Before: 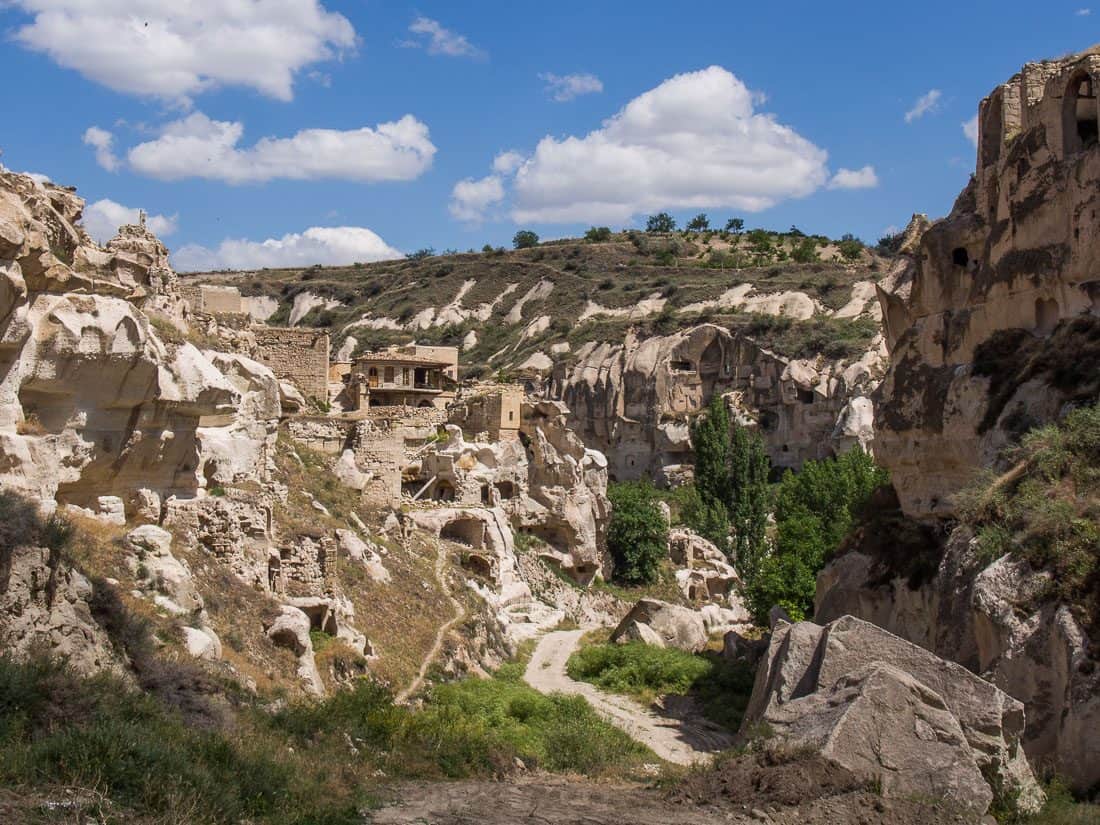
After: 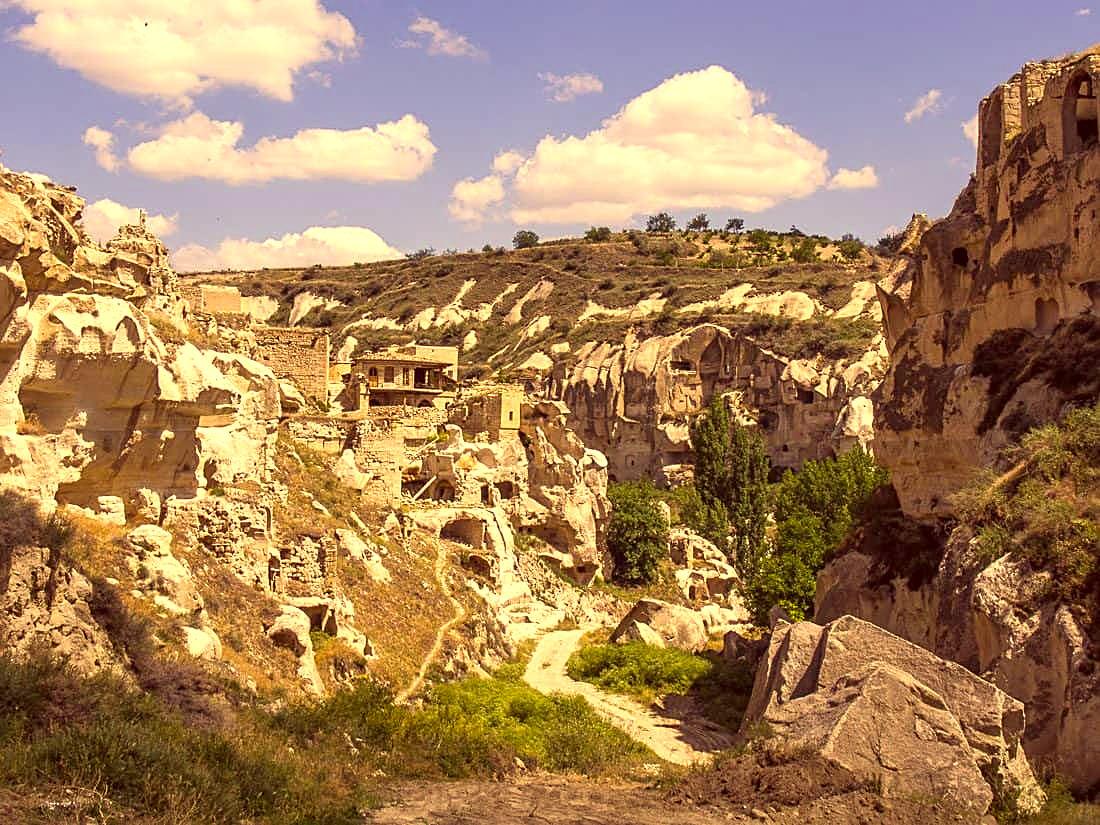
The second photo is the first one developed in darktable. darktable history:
exposure: black level correction 0, exposure 0.7 EV, compensate exposure bias true, compensate highlight preservation false
color correction: highlights a* 10.12, highlights b* 39.04, shadows a* 14.62, shadows b* 3.37
sharpen: on, module defaults
